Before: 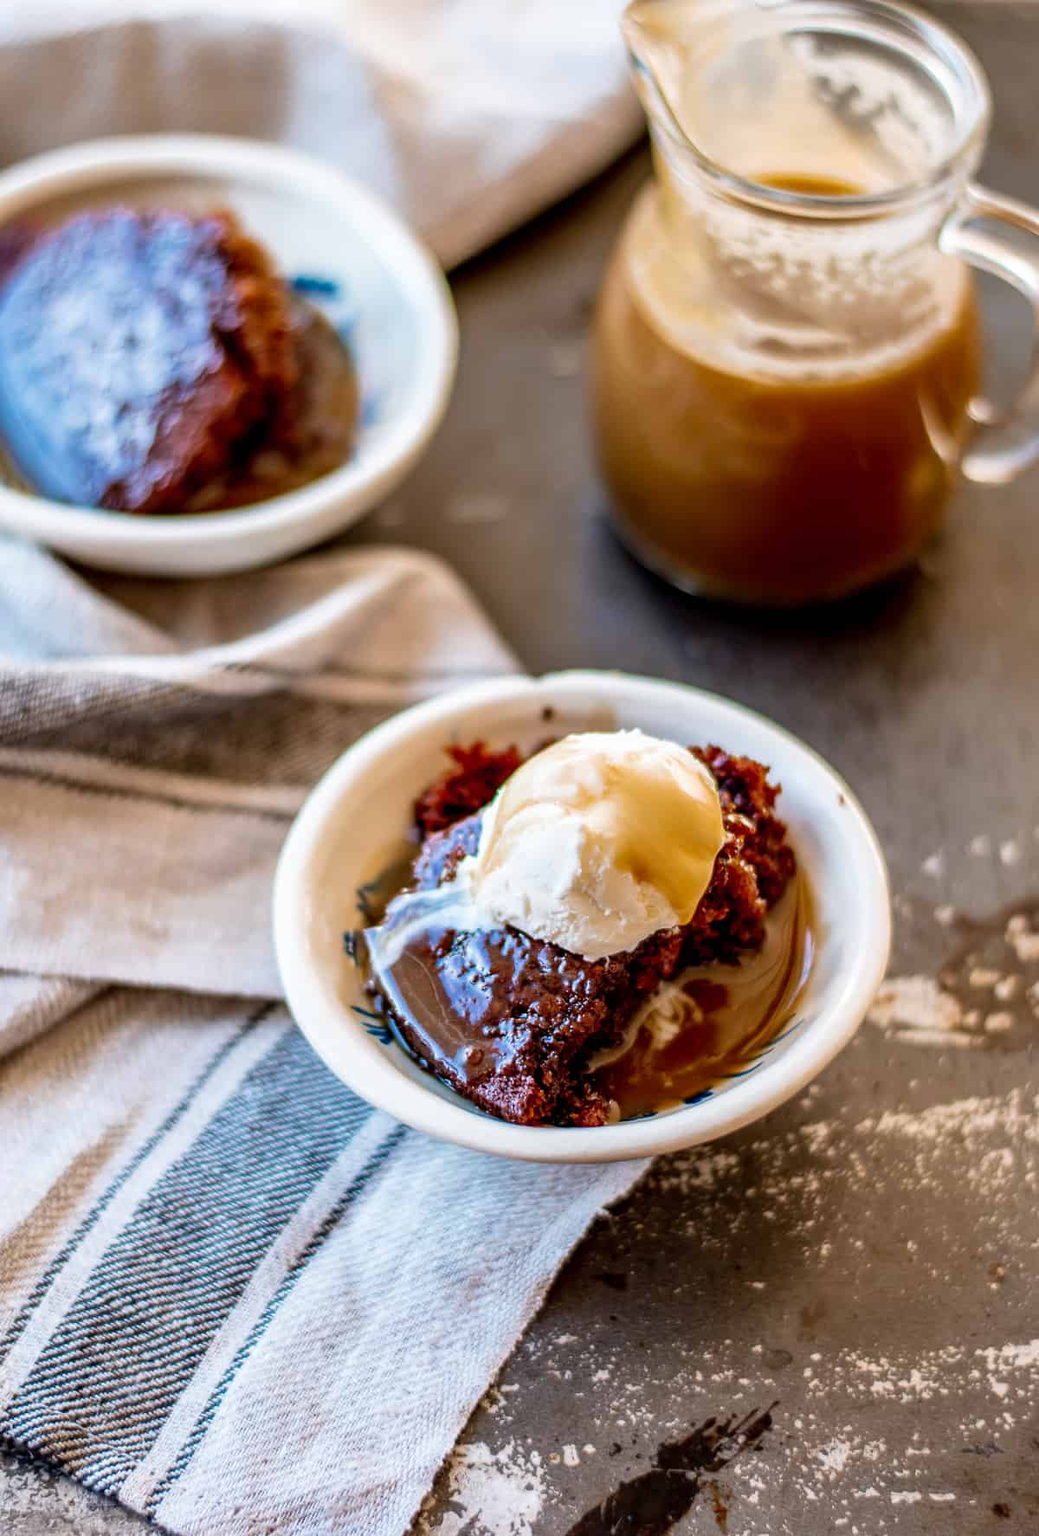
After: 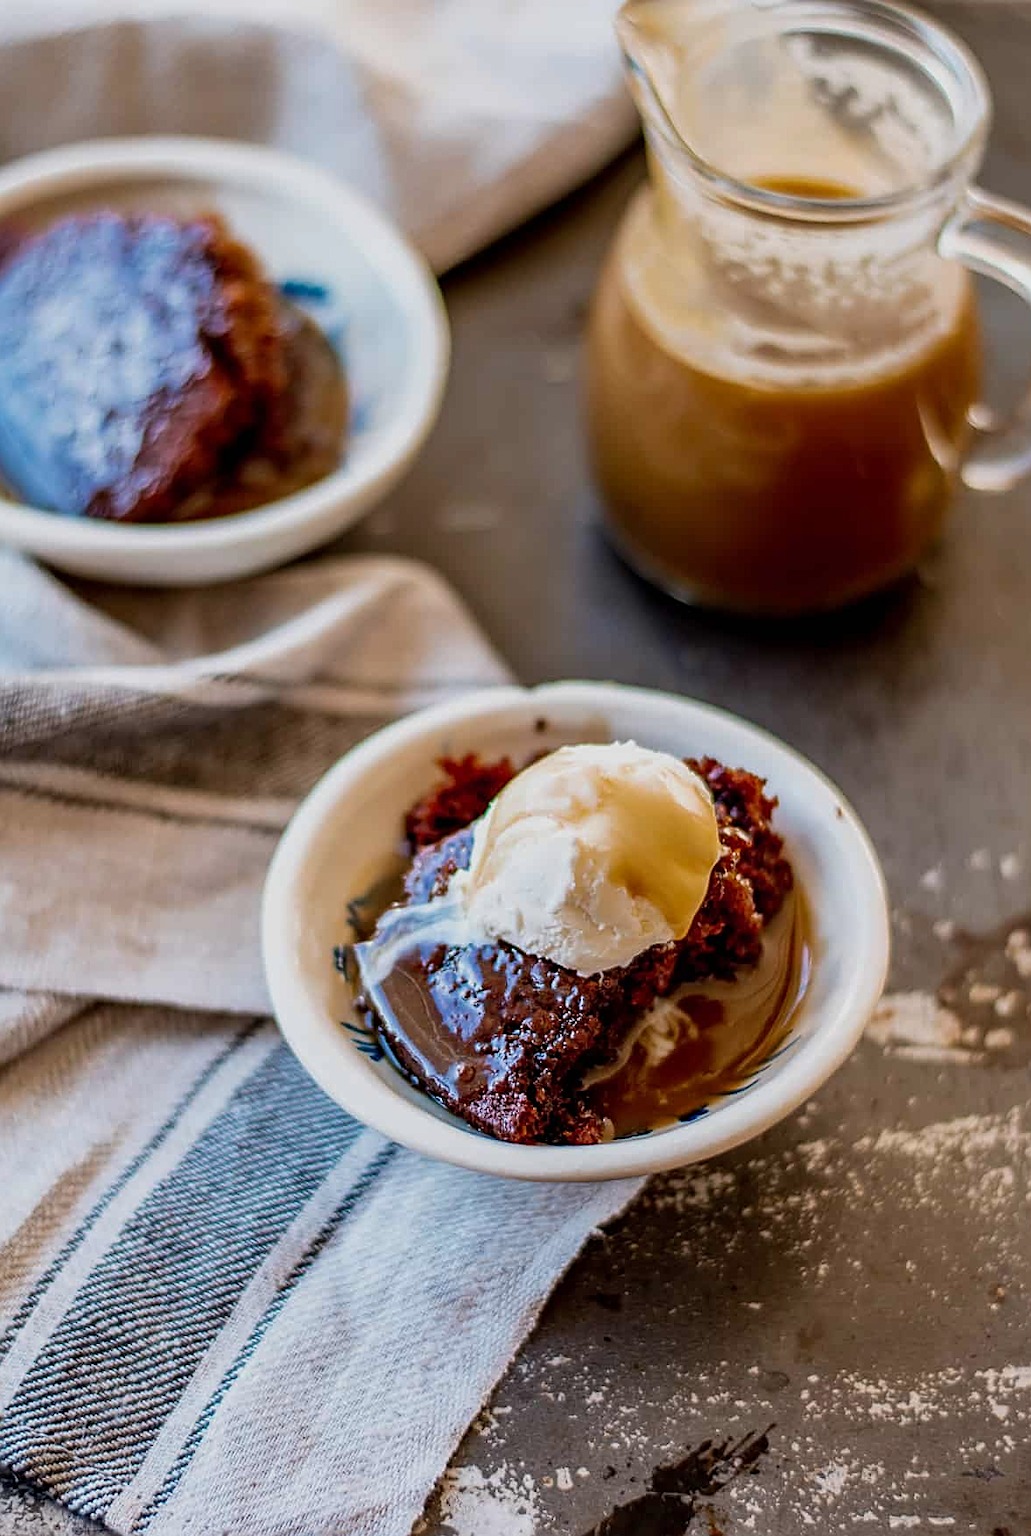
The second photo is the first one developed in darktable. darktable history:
crop and rotate: left 1.563%, right 0.73%, bottom 1.533%
sharpen: on, module defaults
exposure: exposure -0.4 EV, compensate highlight preservation false
